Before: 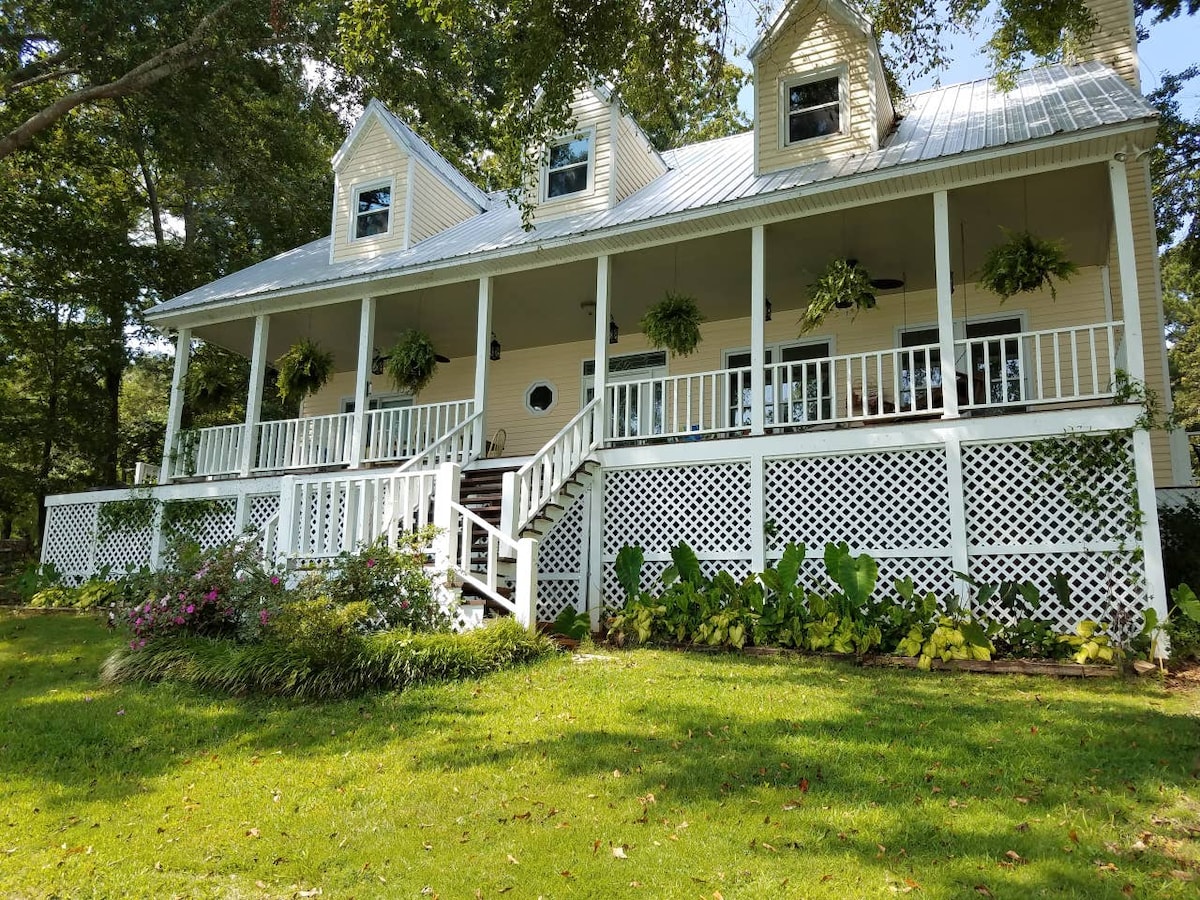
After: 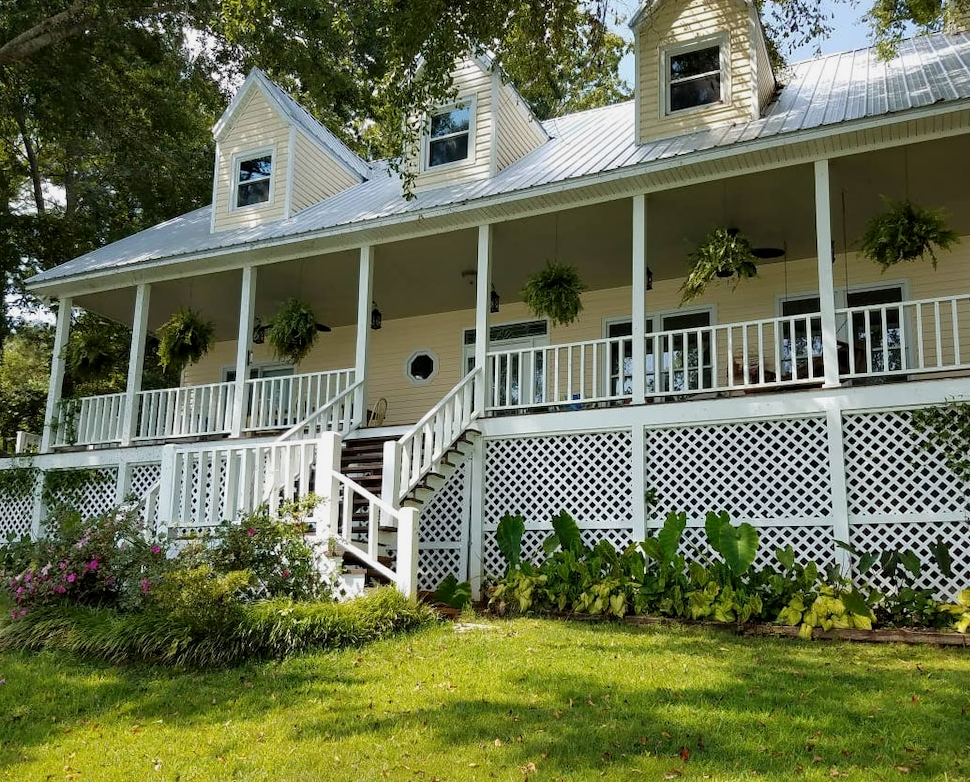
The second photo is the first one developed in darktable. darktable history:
crop: left 9.929%, top 3.475%, right 9.188%, bottom 9.529%
color balance: mode lift, gamma, gain (sRGB), lift [0.97, 1, 1, 1], gamma [1.03, 1, 1, 1]
exposure: exposure -0.151 EV, compensate highlight preservation false
